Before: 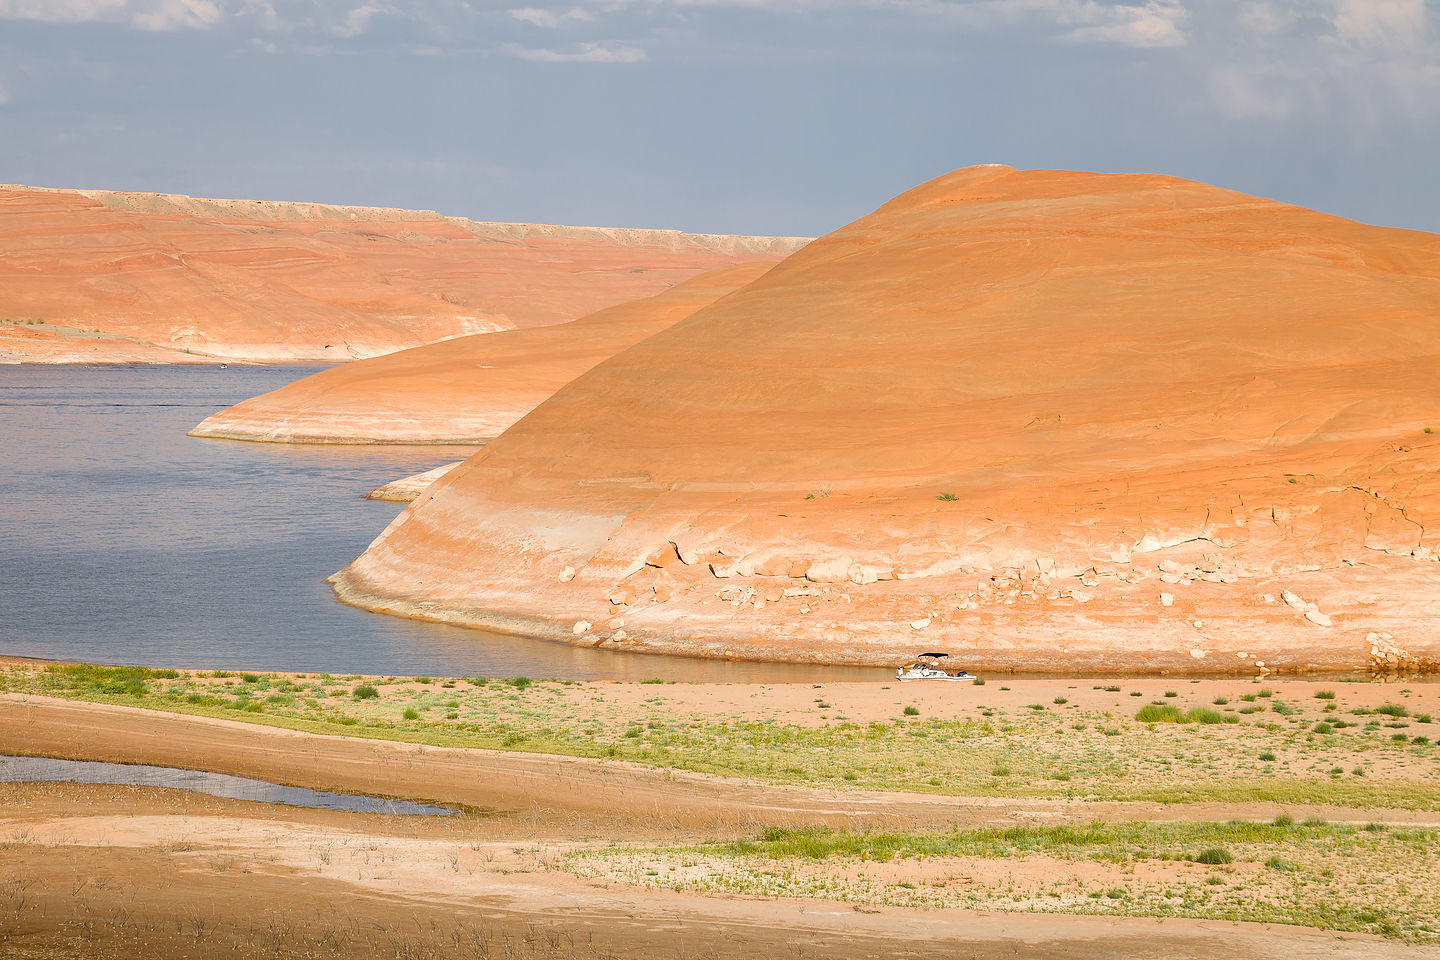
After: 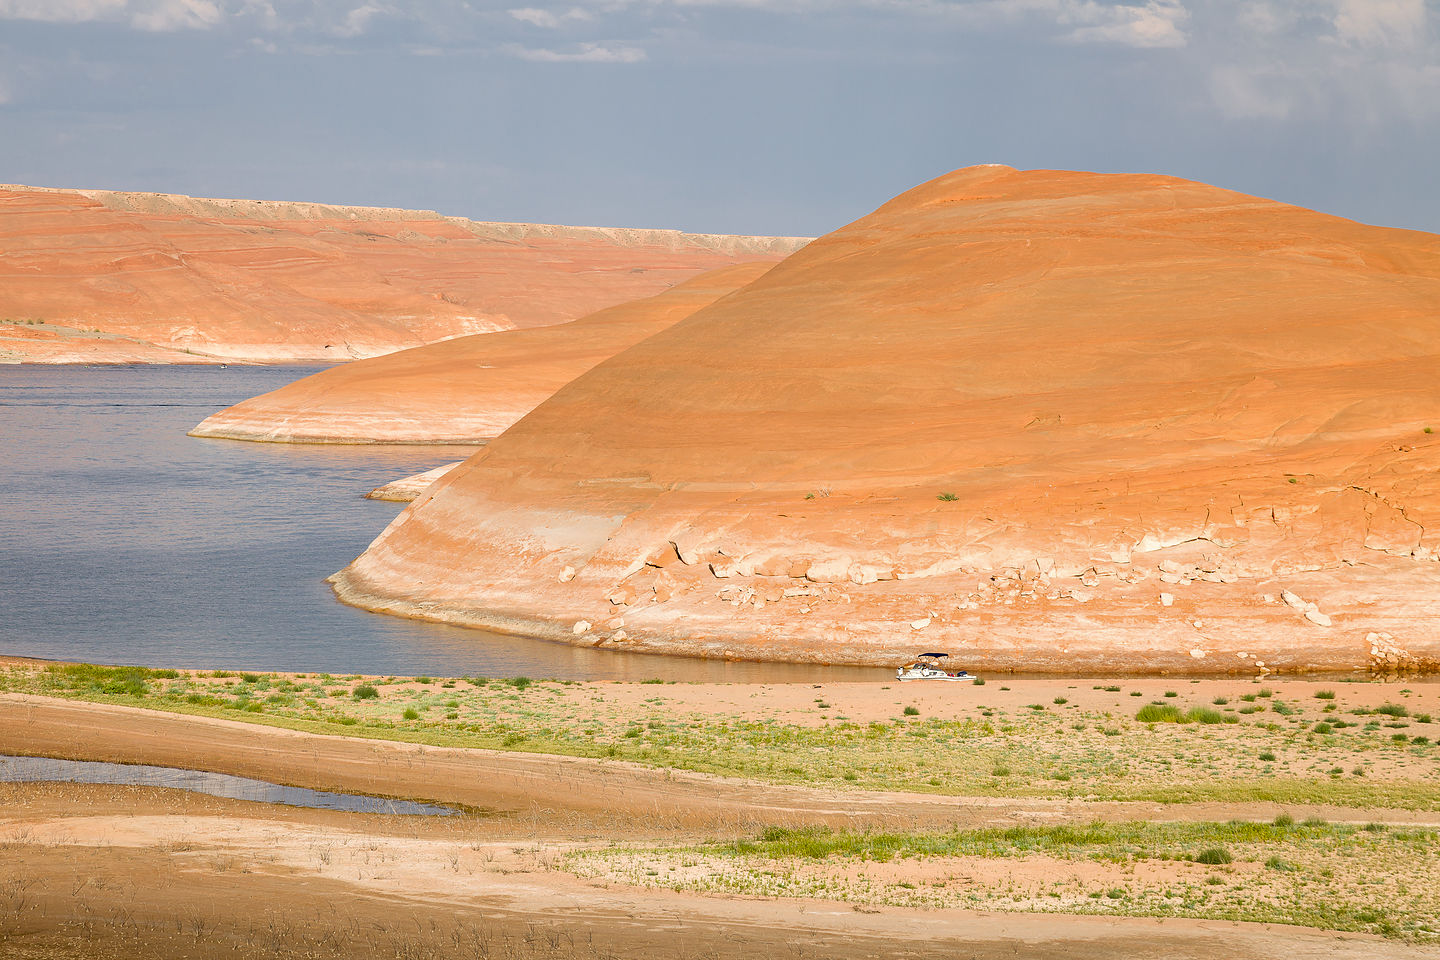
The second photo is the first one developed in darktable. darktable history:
tone equalizer: on, module defaults
shadows and highlights: shadows 37.27, highlights -28.18, soften with gaussian
